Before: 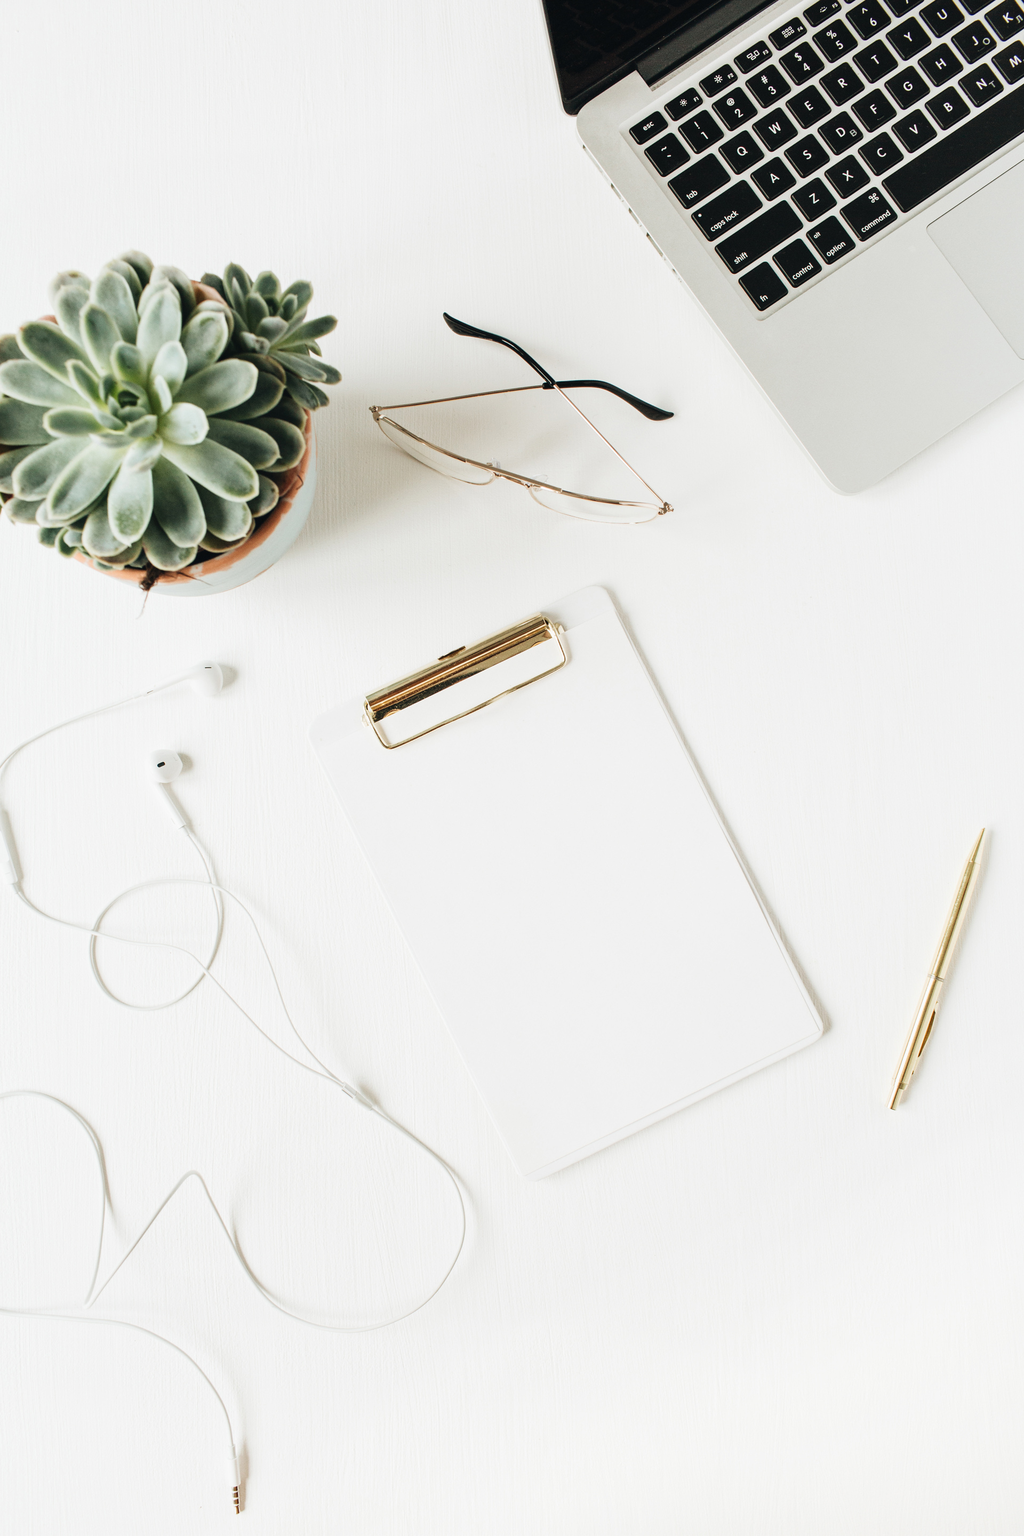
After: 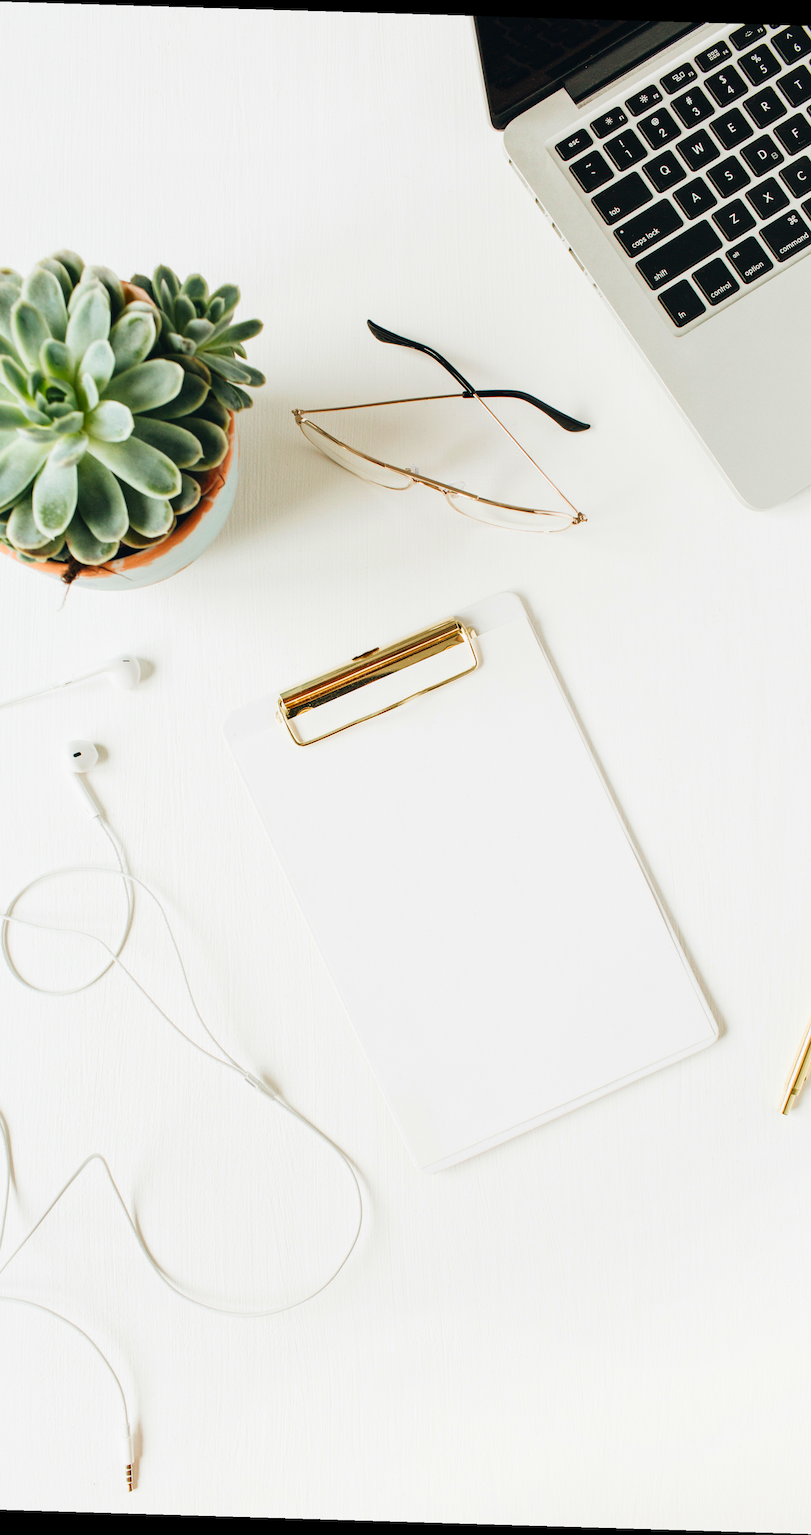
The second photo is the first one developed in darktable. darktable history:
color zones: curves: ch0 [(0, 0.497) (0.143, 0.5) (0.286, 0.5) (0.429, 0.483) (0.571, 0.116) (0.714, -0.006) (0.857, 0.28) (1, 0.497)]
rotate and perspective: rotation 1.72°, automatic cropping off
crop: left 9.88%, right 12.664%
contrast brightness saturation: saturation 0.5
